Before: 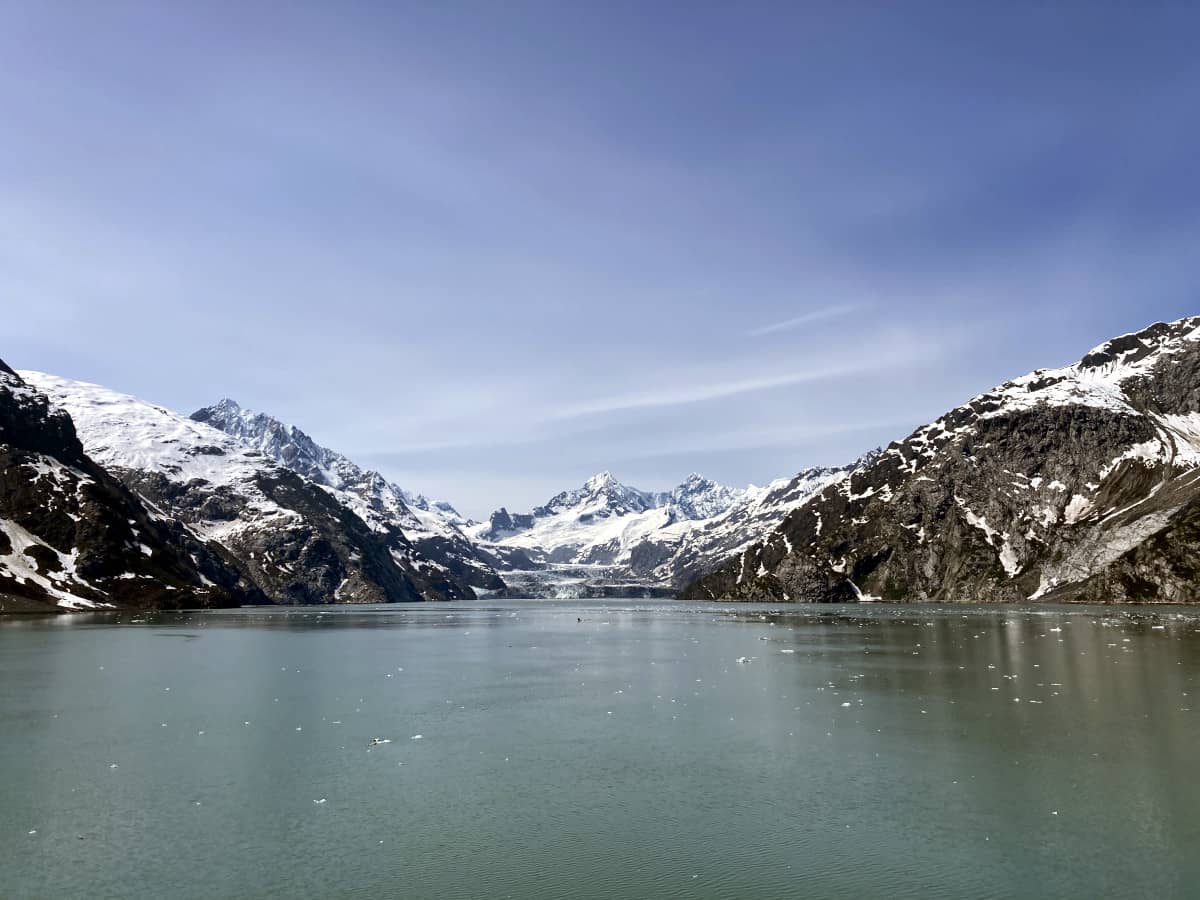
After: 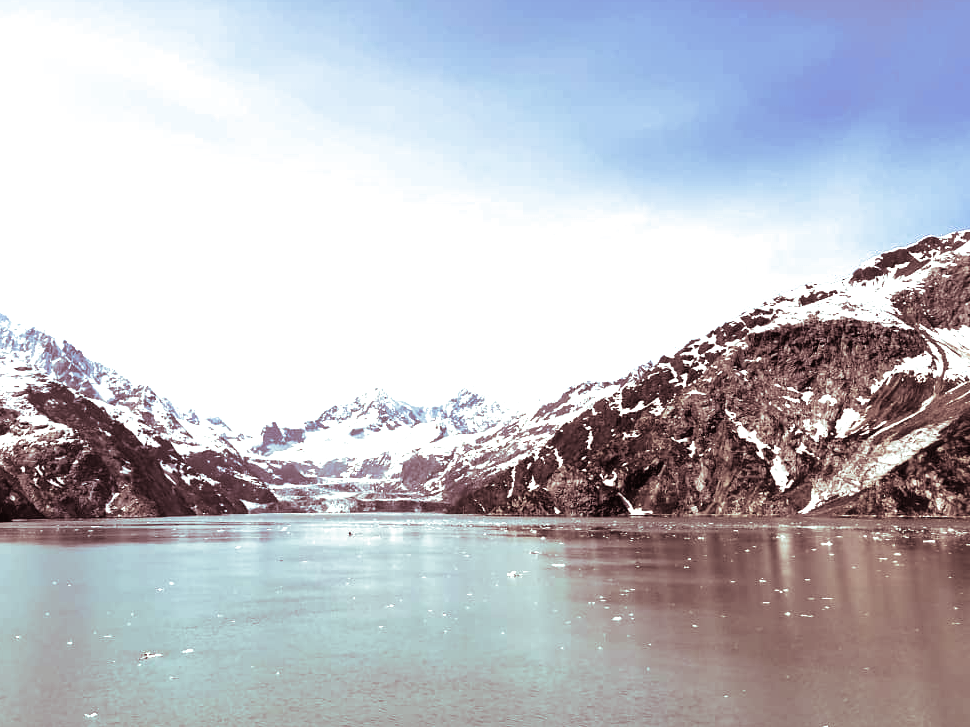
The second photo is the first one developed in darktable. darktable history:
crop: left 19.159%, top 9.58%, bottom 9.58%
exposure: black level correction 0, exposure 1.1 EV, compensate exposure bias true, compensate highlight preservation false
split-toning: shadows › saturation 0.3, highlights › hue 180°, highlights › saturation 0.3, compress 0%
color correction: highlights a* 2.75, highlights b* 5, shadows a* -2.04, shadows b* -4.84, saturation 0.8
